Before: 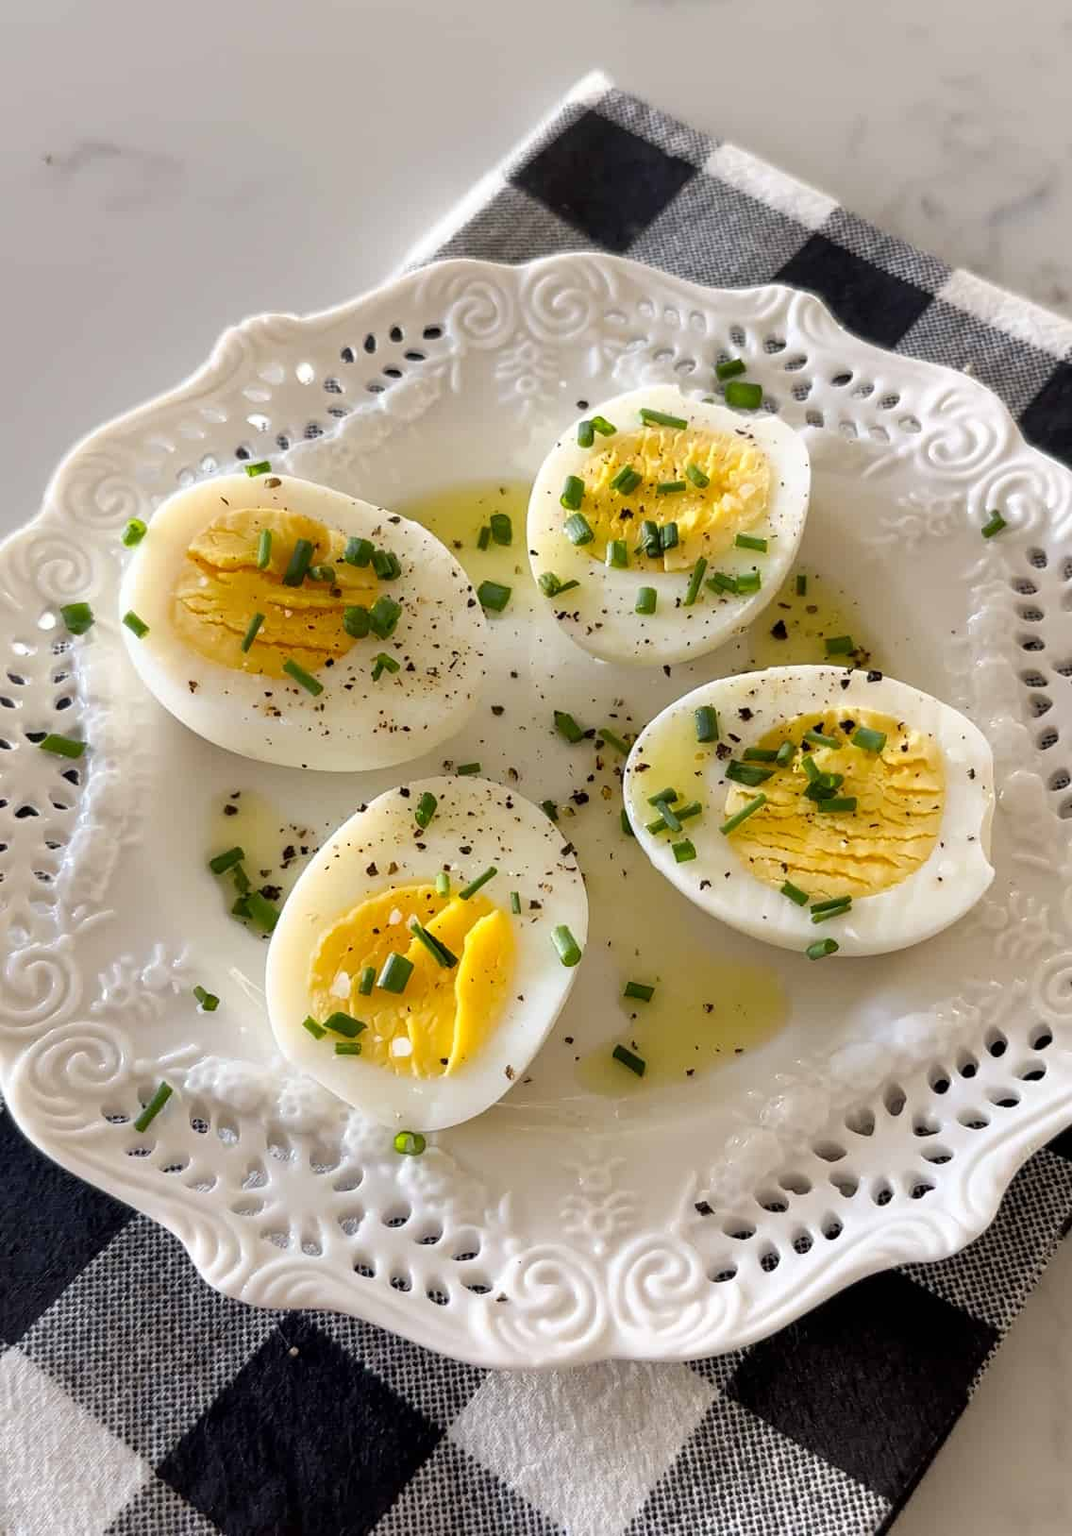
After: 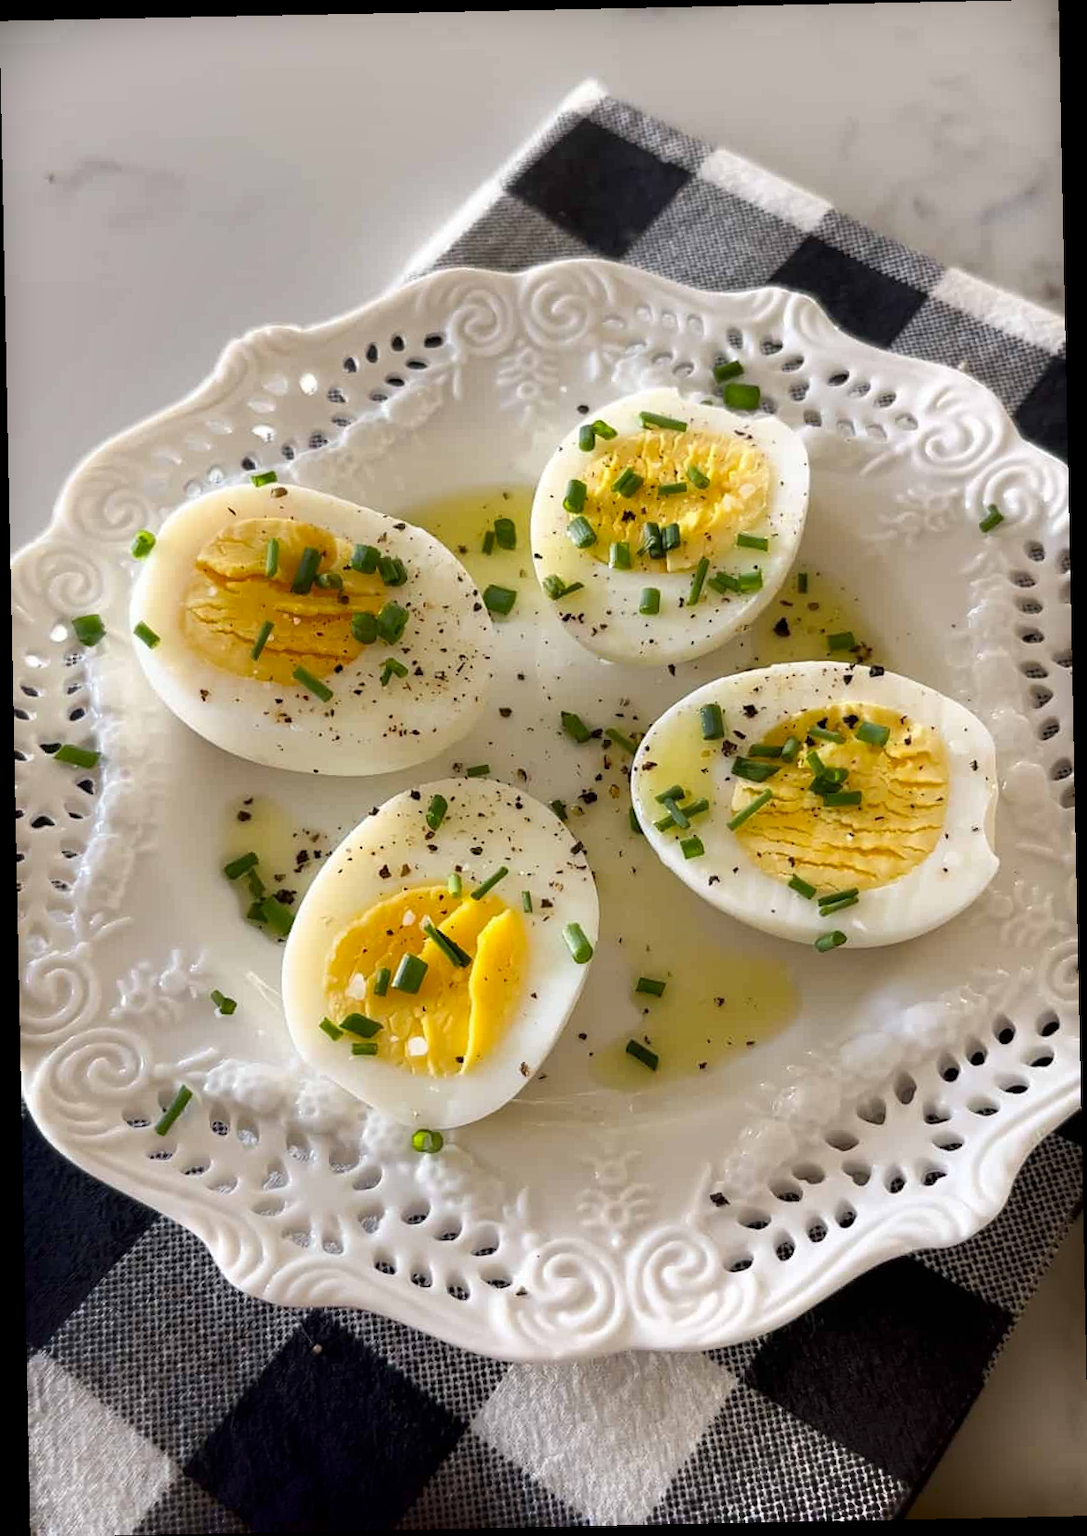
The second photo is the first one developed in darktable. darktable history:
rotate and perspective: rotation -1.17°, automatic cropping off
shadows and highlights: shadows -88.03, highlights -35.45, shadows color adjustment 99.15%, highlights color adjustment 0%, soften with gaussian
